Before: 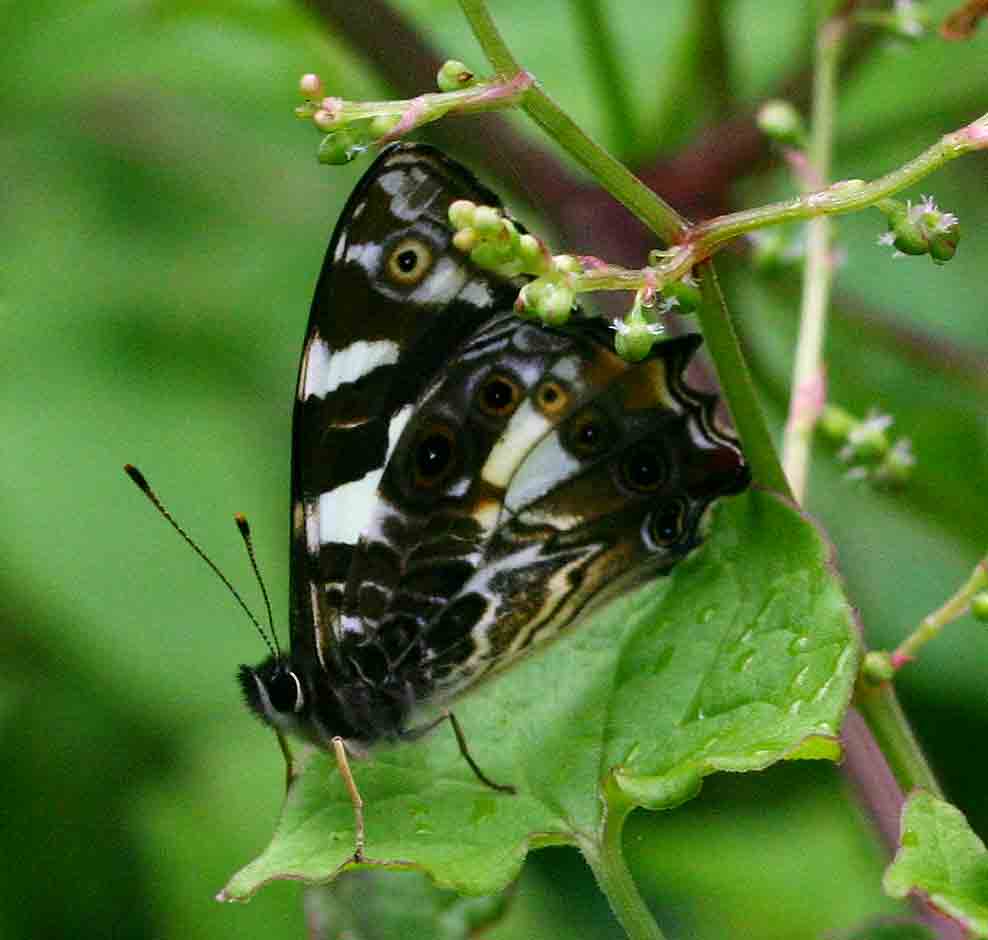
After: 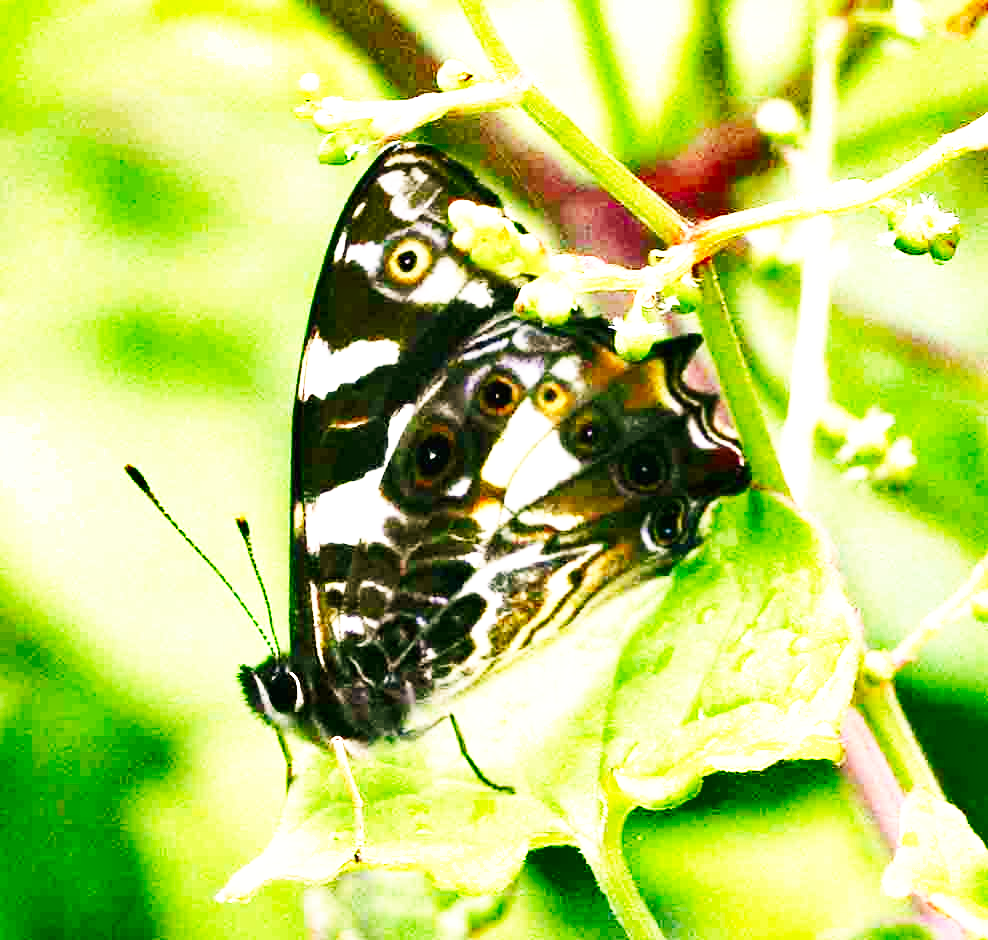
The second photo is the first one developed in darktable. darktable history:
exposure: black level correction 0, exposure 1.675 EV, compensate exposure bias true, compensate highlight preservation false
white balance: red 1.127, blue 0.943
shadows and highlights: soften with gaussian
base curve: curves: ch0 [(0, 0) (0.007, 0.004) (0.027, 0.03) (0.046, 0.07) (0.207, 0.54) (0.442, 0.872) (0.673, 0.972) (1, 1)], preserve colors none
